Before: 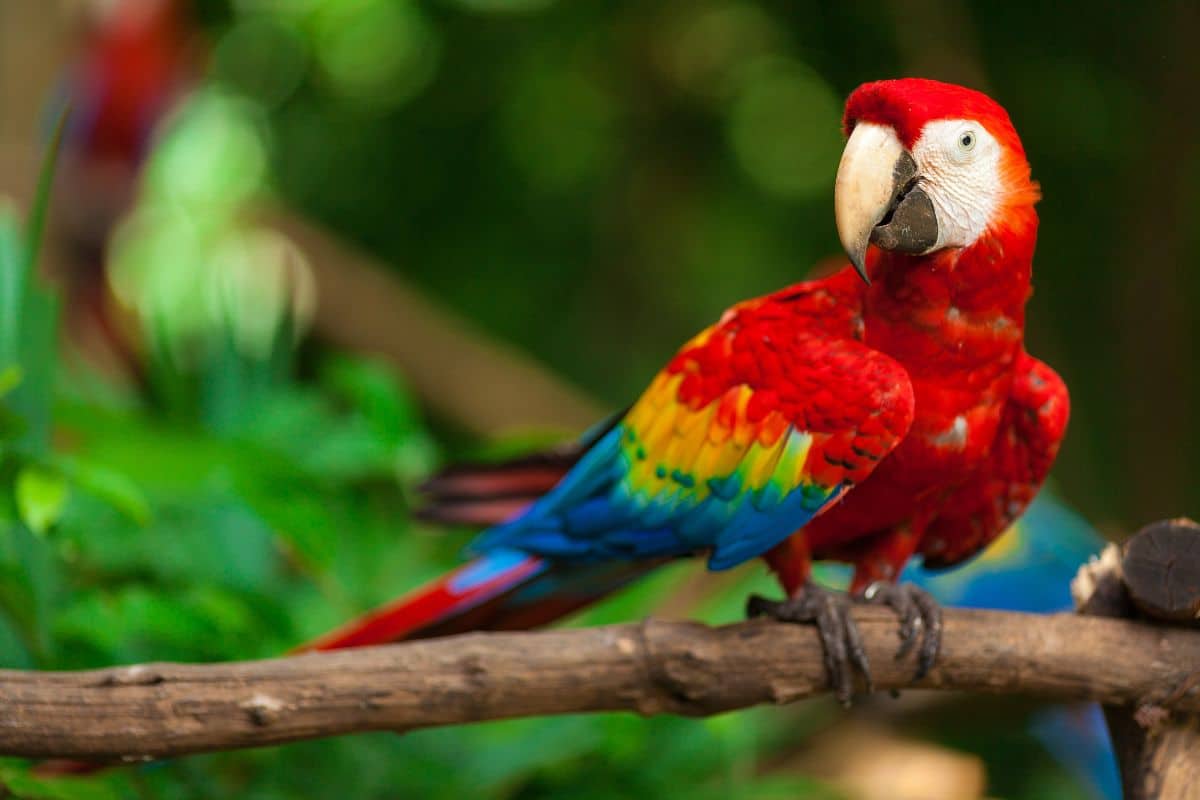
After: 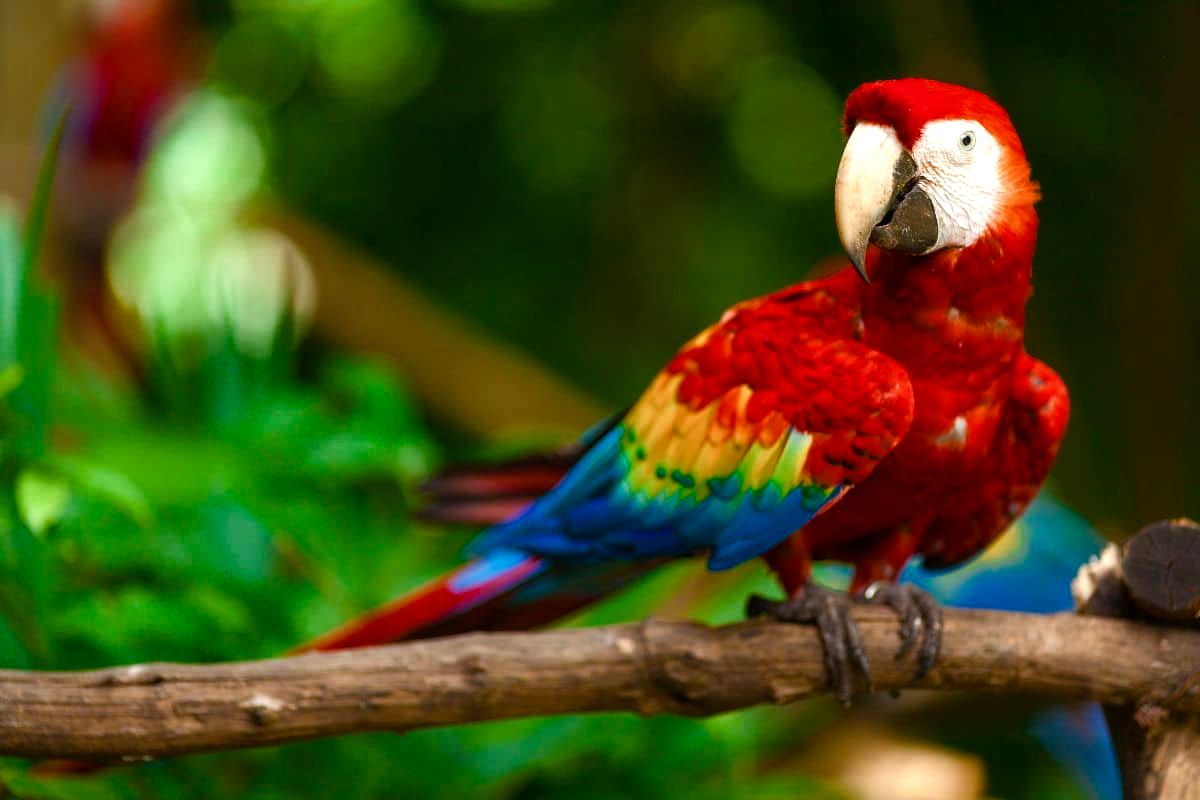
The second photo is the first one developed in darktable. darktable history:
color balance rgb: perceptual saturation grading › highlights -29.58%, perceptual saturation grading › mid-tones 29.47%, perceptual saturation grading › shadows 59.73%, perceptual brilliance grading › global brilliance -17.79%, perceptual brilliance grading › highlights 28.73%, global vibrance 15.44%
contrast brightness saturation: contrast 0.01, saturation -0.05
